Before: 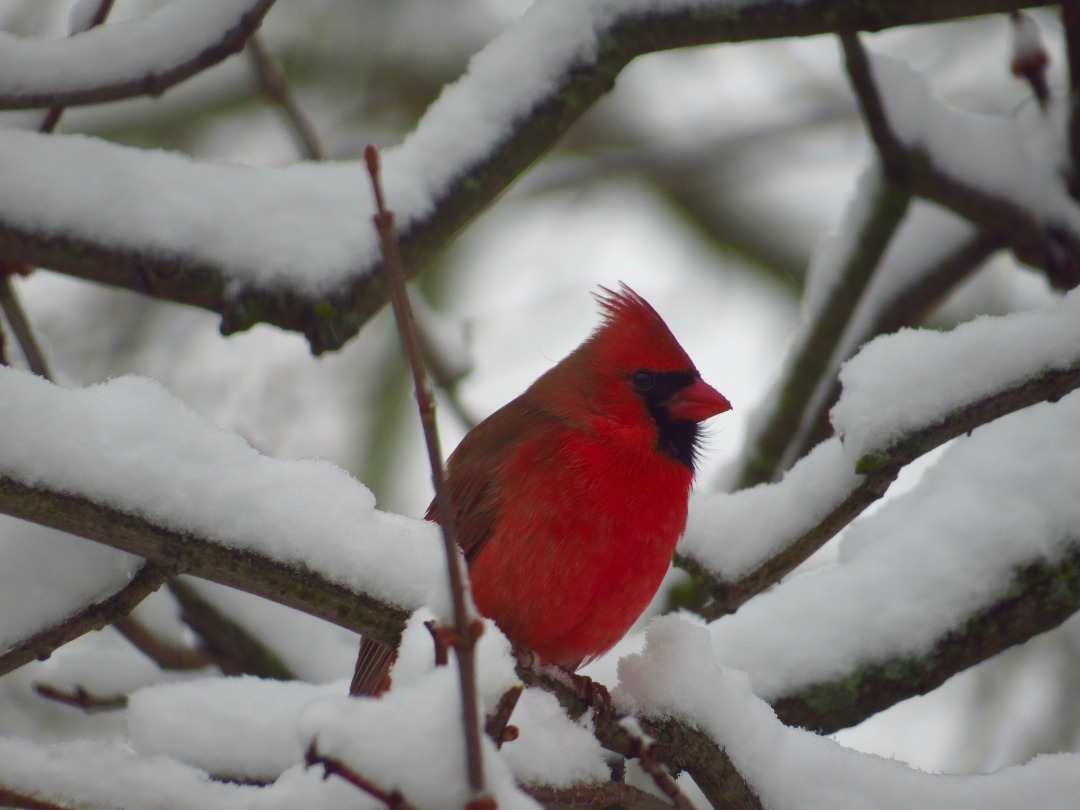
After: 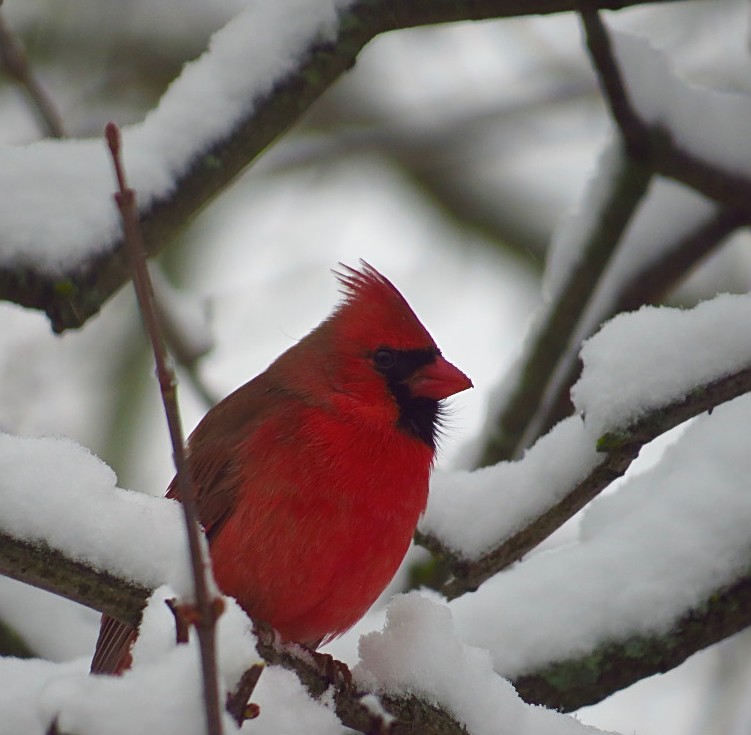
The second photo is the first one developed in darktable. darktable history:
crop and rotate: left 24.034%, top 2.838%, right 6.406%, bottom 6.299%
sharpen: on, module defaults
contrast brightness saturation: saturation -0.05
